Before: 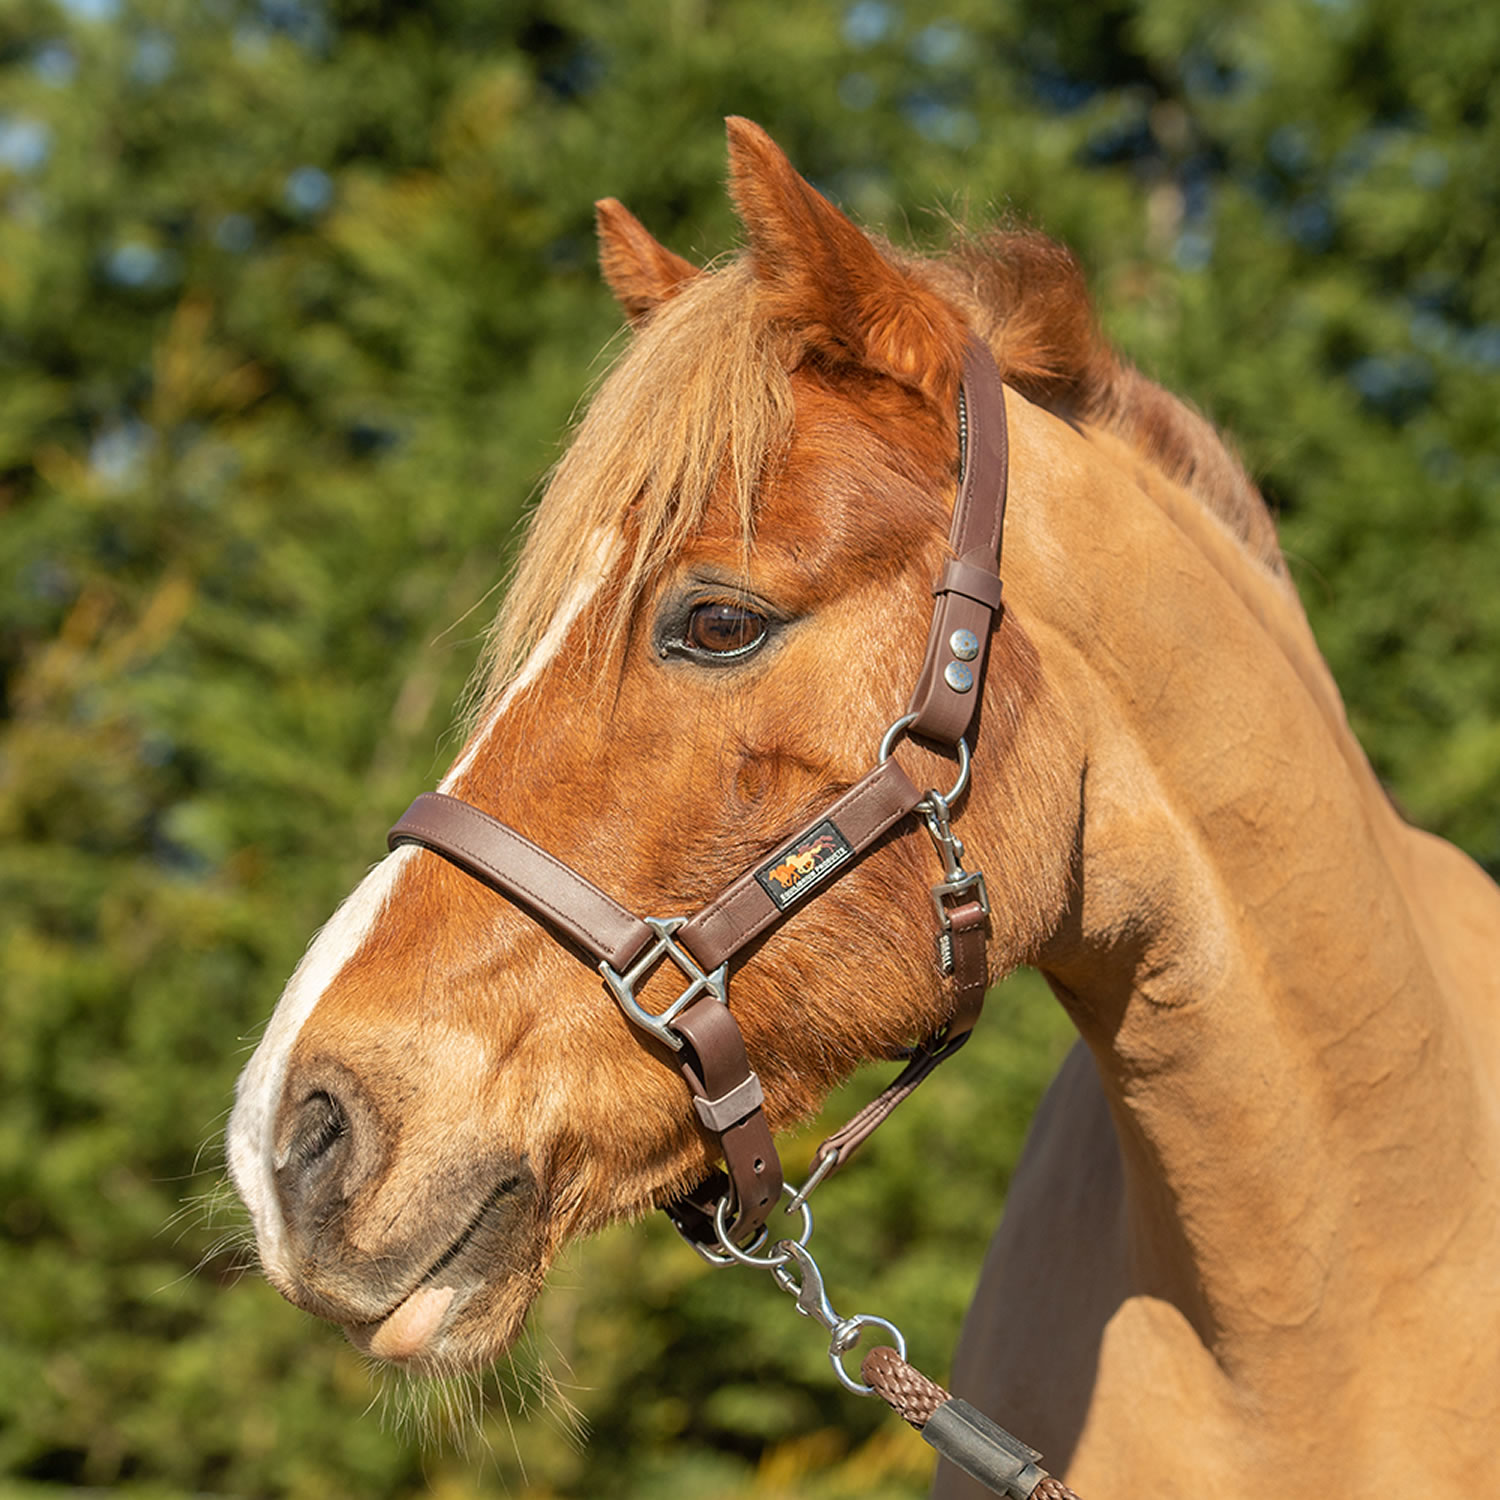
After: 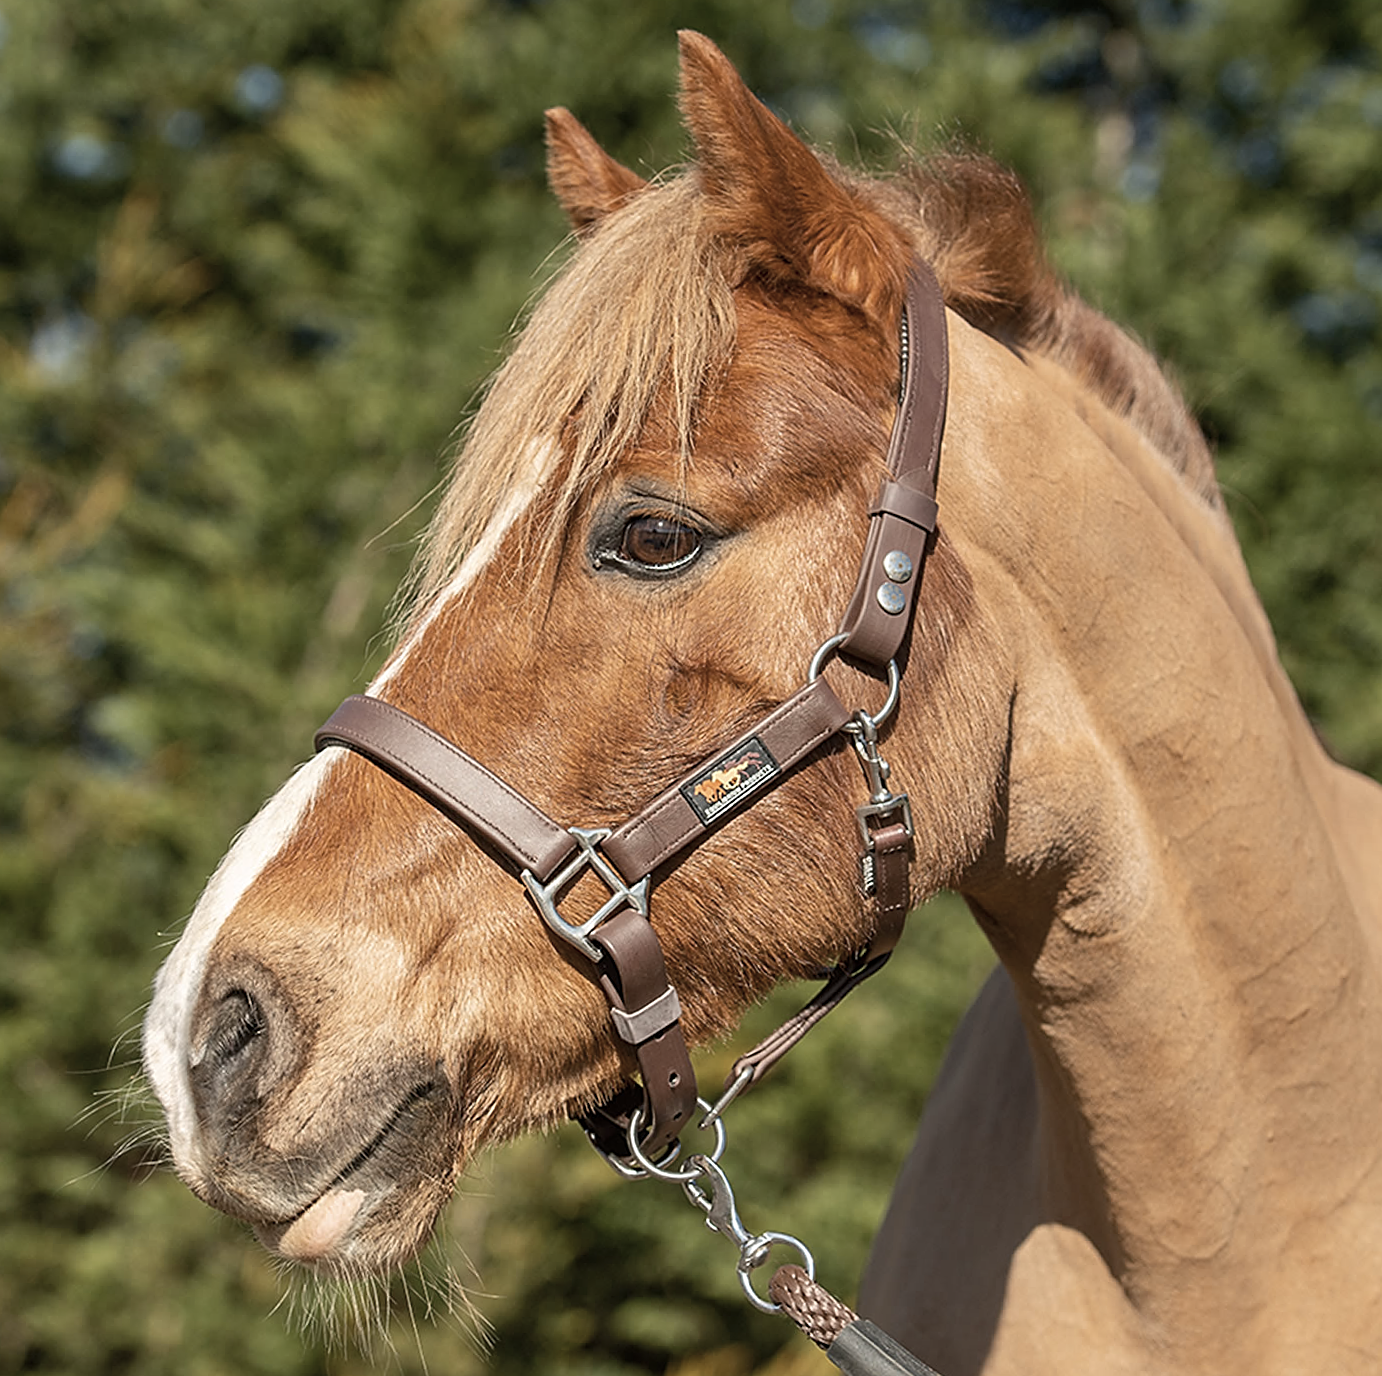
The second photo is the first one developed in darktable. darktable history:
contrast brightness saturation: contrast 0.102, saturation -0.366
sharpen: on, module defaults
color balance rgb: highlights gain › chroma 0.134%, highlights gain › hue 331.81°, perceptual saturation grading › global saturation 4.51%, saturation formula JzAzBz (2021)
crop and rotate: angle -2.06°, left 3.095%, top 4.201%, right 1.495%, bottom 0.762%
